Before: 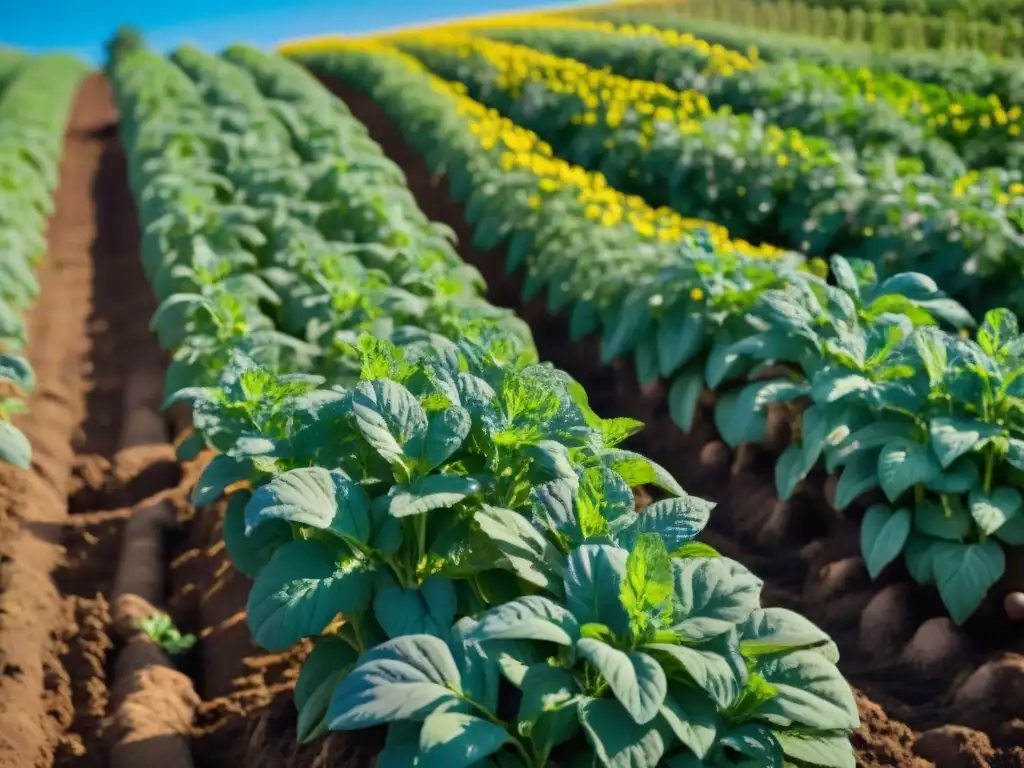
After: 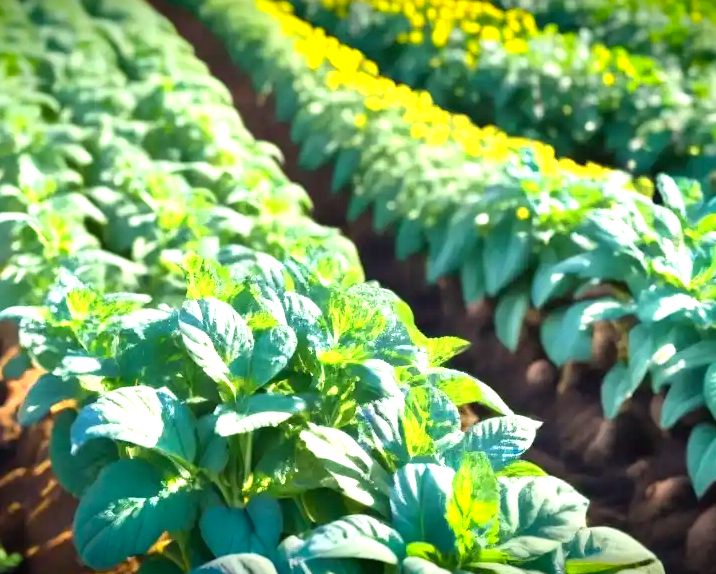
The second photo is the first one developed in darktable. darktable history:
tone equalizer: on, module defaults
crop and rotate: left 17.046%, top 10.659%, right 12.989%, bottom 14.553%
vignetting: fall-off start 98.29%, fall-off radius 100%, brightness -1, saturation 0.5, width/height ratio 1.428
exposure: black level correction 0, exposure 1.5 EV, compensate exposure bias true, compensate highlight preservation false
